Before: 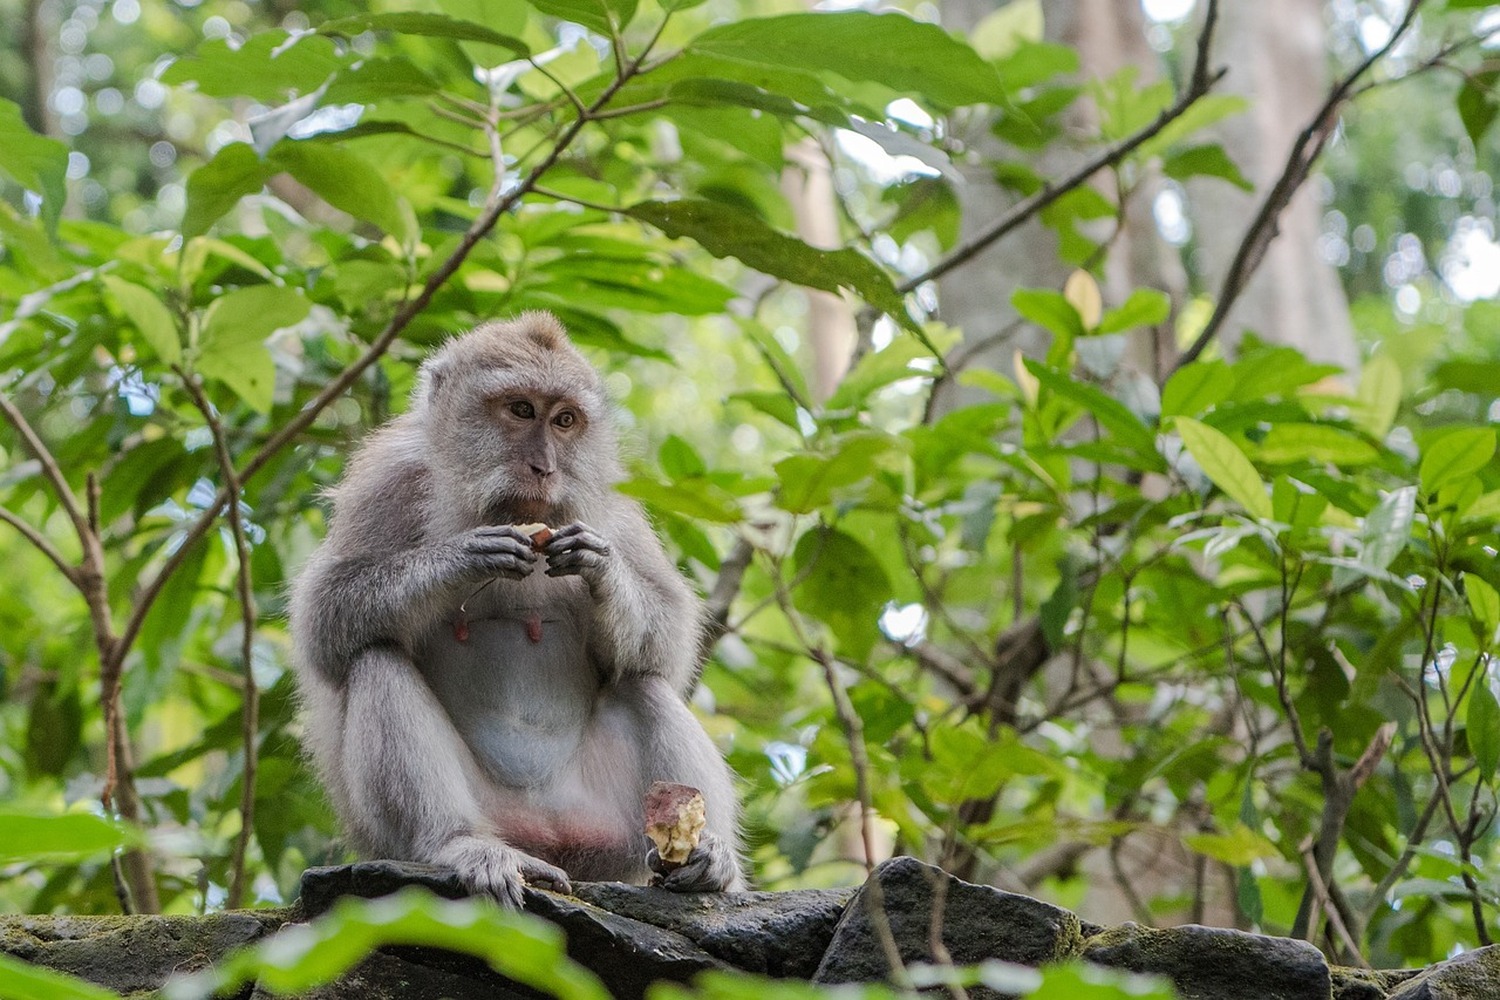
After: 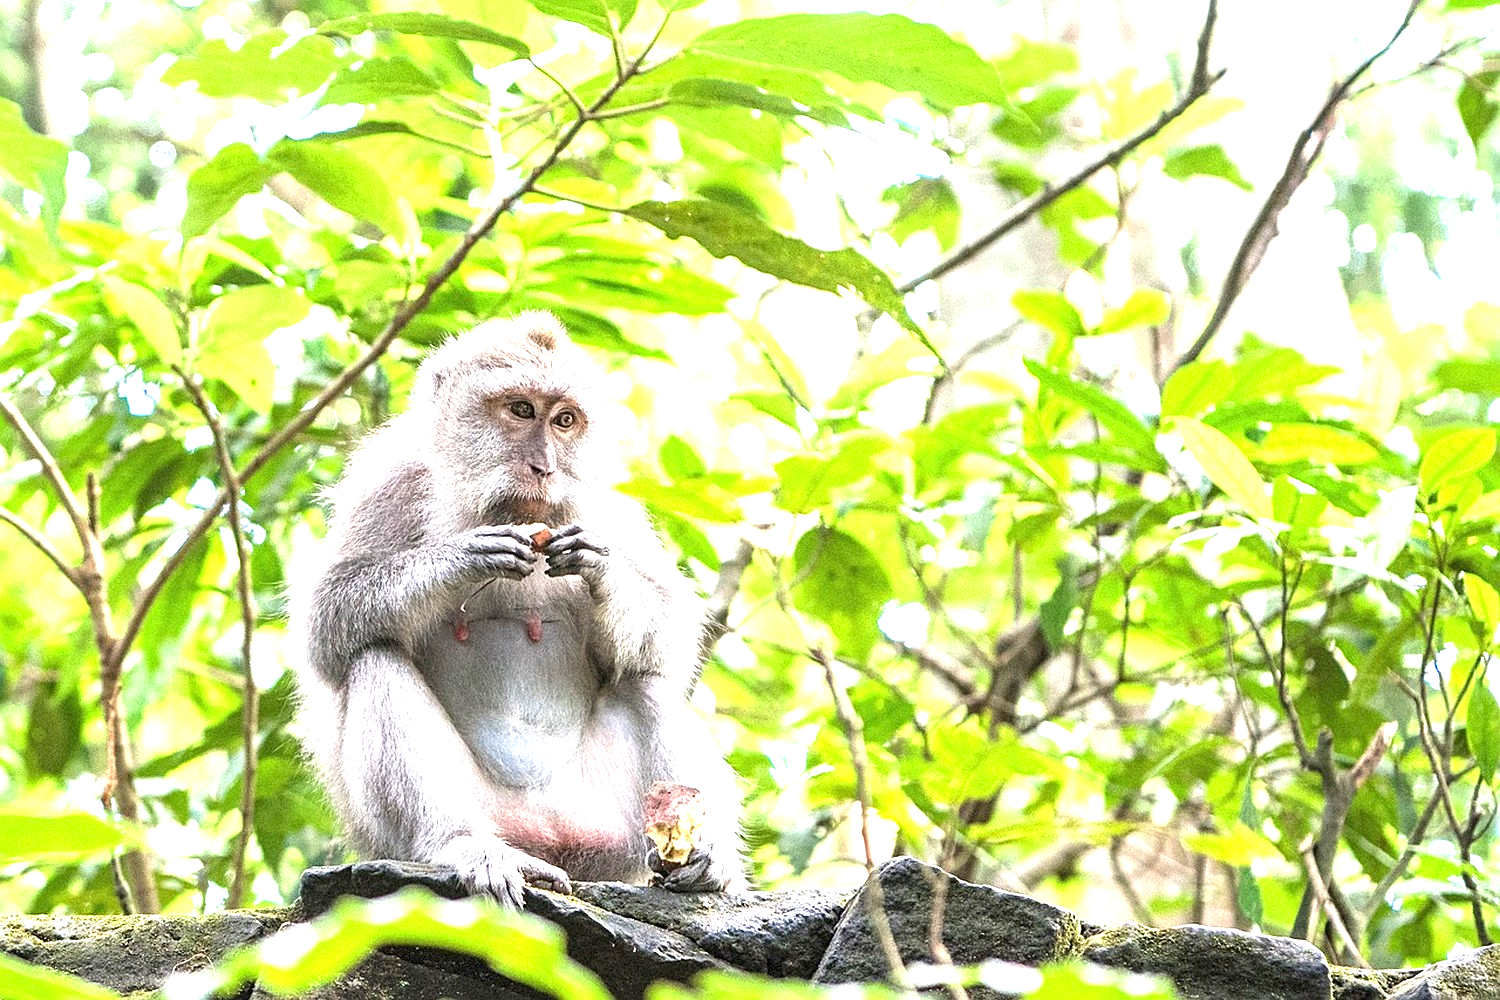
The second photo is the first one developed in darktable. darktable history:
exposure: black level correction 0, exposure 1.975 EV, compensate exposure bias true, compensate highlight preservation false
sharpen: radius 2.167, amount 0.381, threshold 0
